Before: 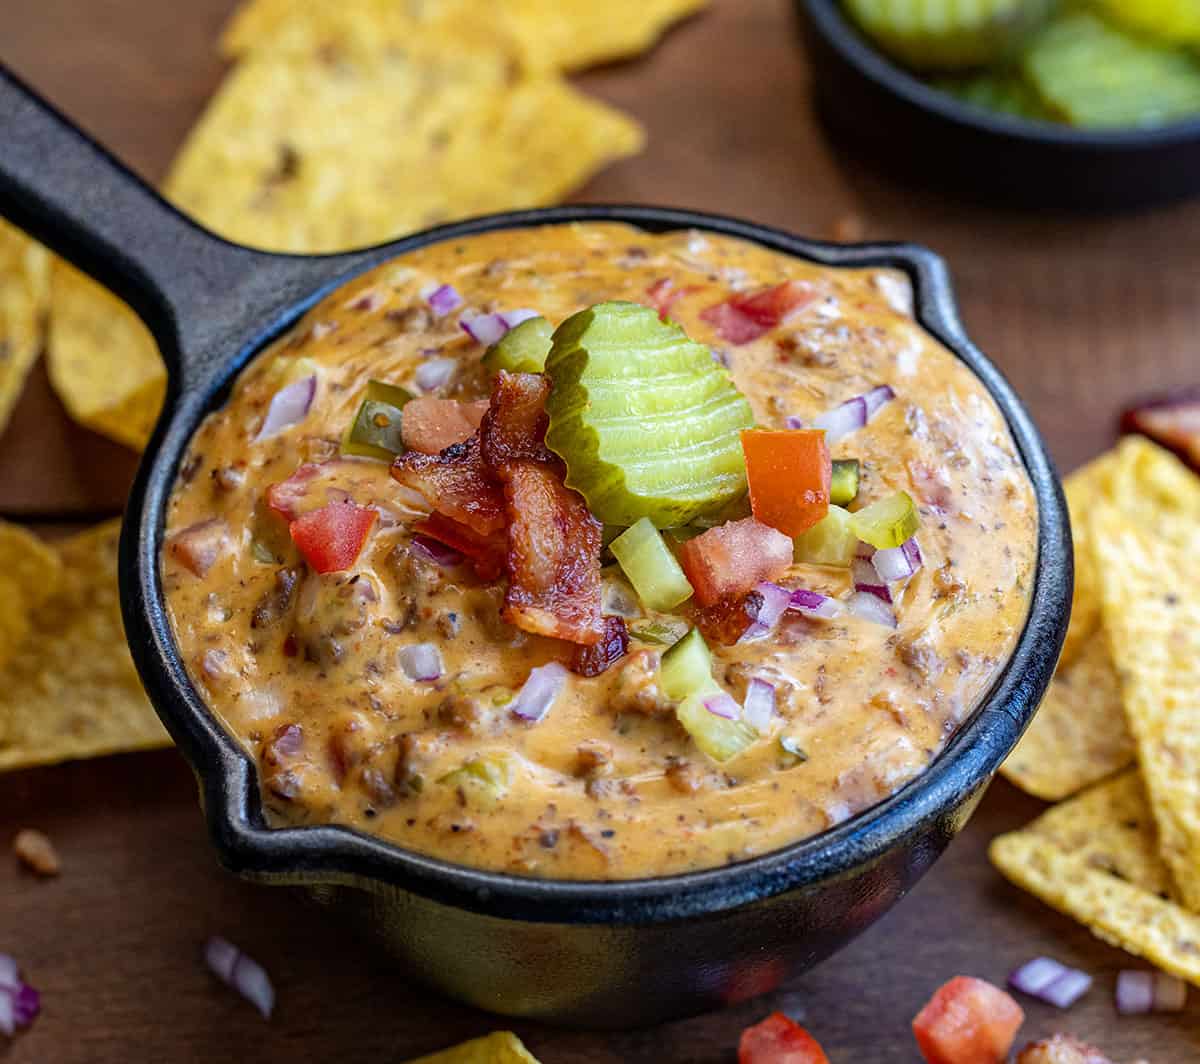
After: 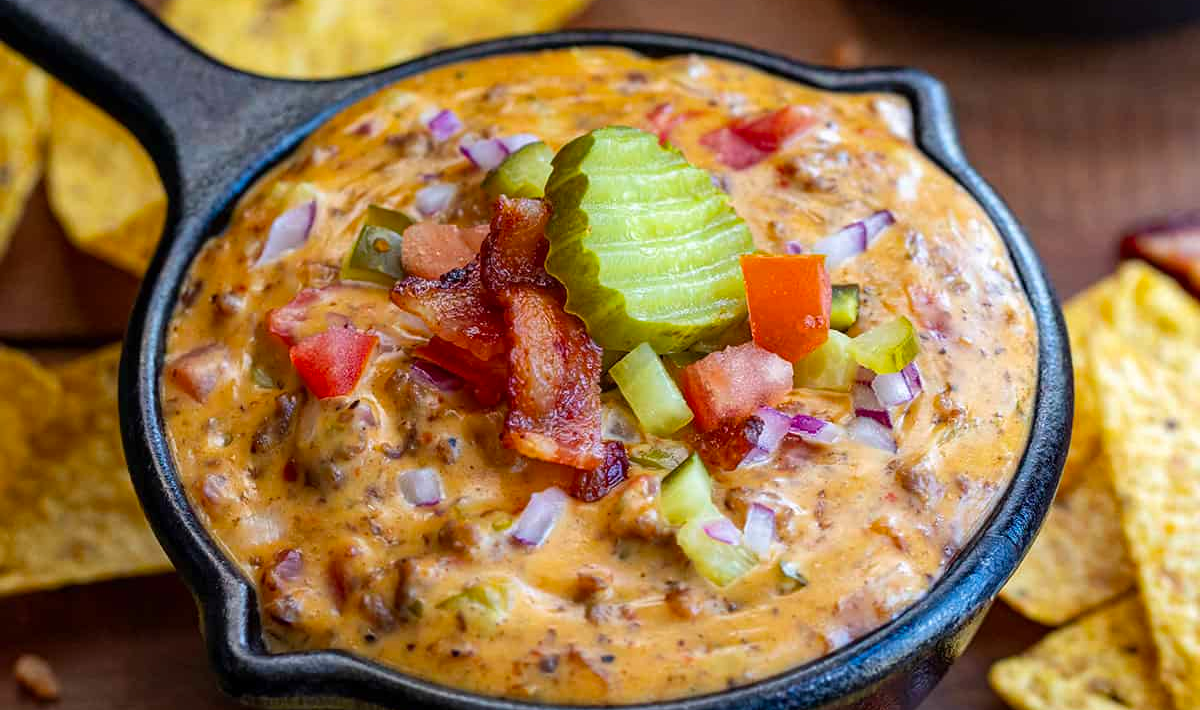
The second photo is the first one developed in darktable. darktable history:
crop: top 16.453%, bottom 16.77%
tone equalizer: -8 EV 0.053 EV, edges refinement/feathering 500, mask exposure compensation -1.57 EV, preserve details no
